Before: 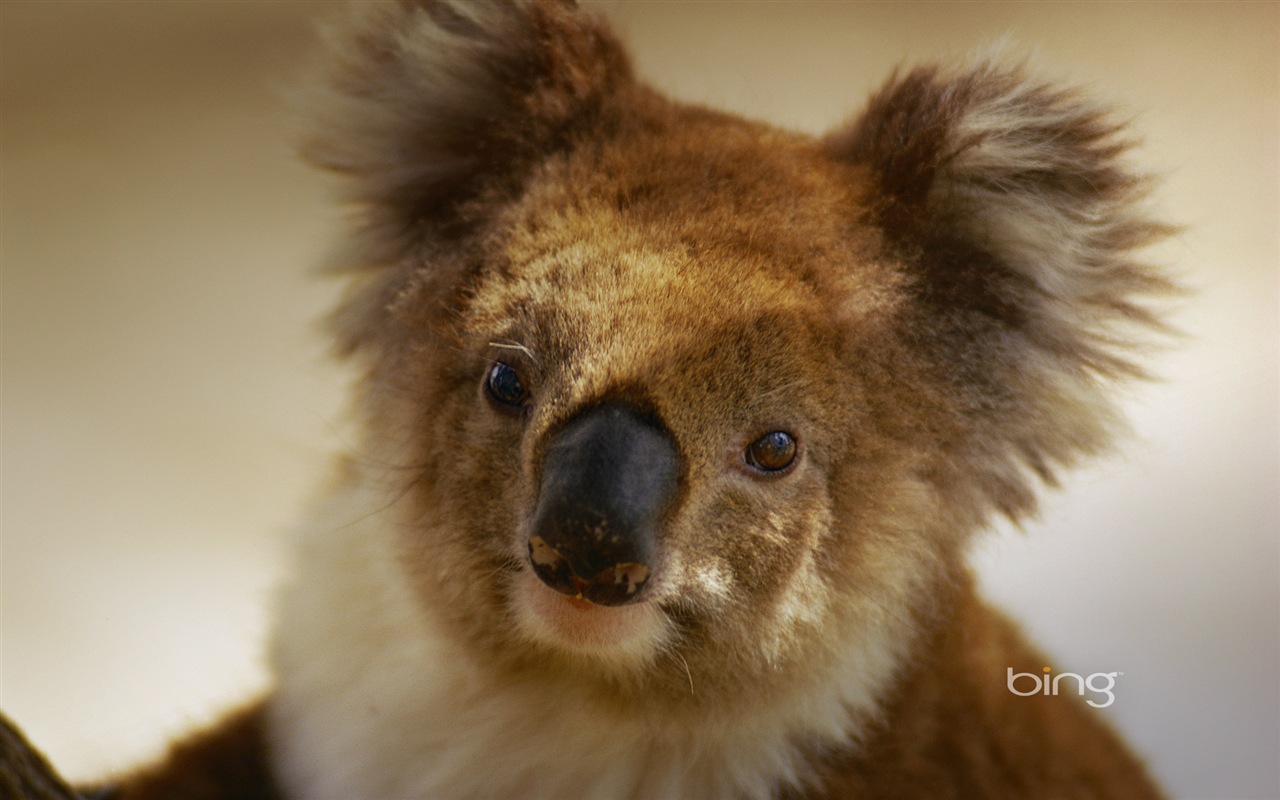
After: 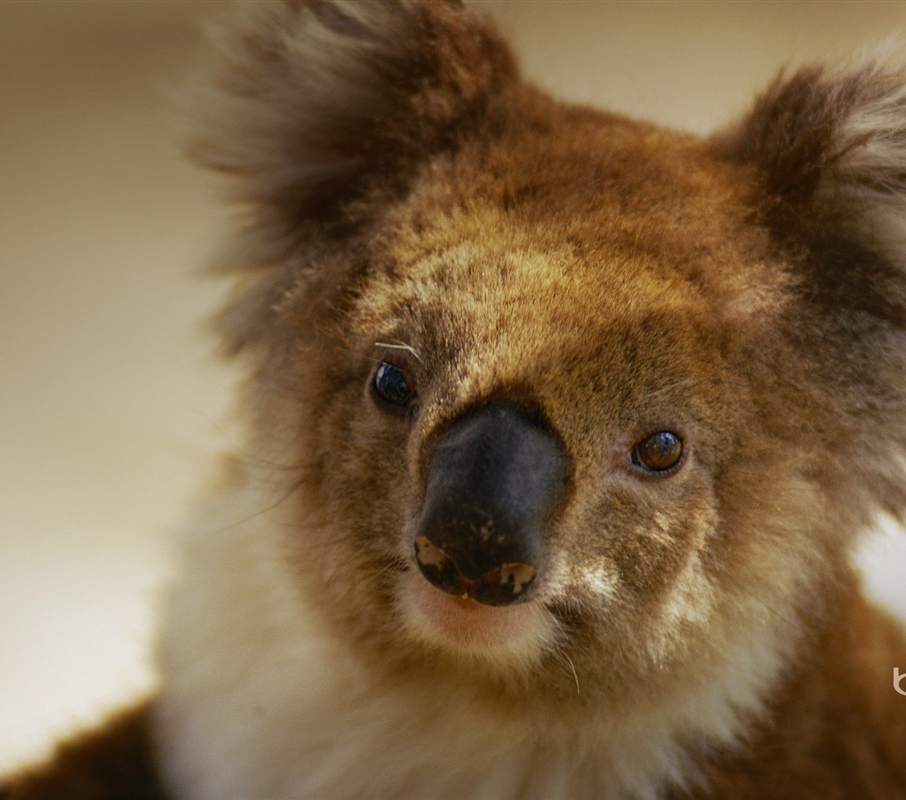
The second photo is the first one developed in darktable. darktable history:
crop and rotate: left 8.976%, right 20.177%
